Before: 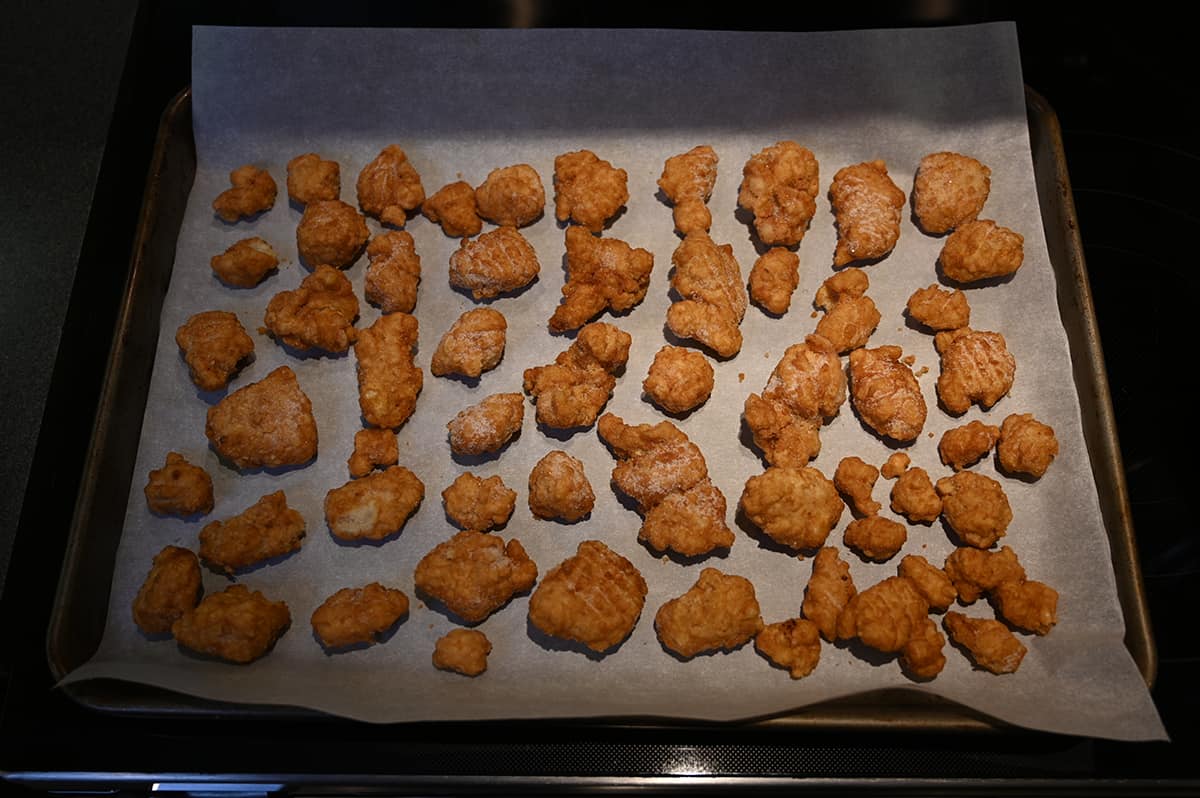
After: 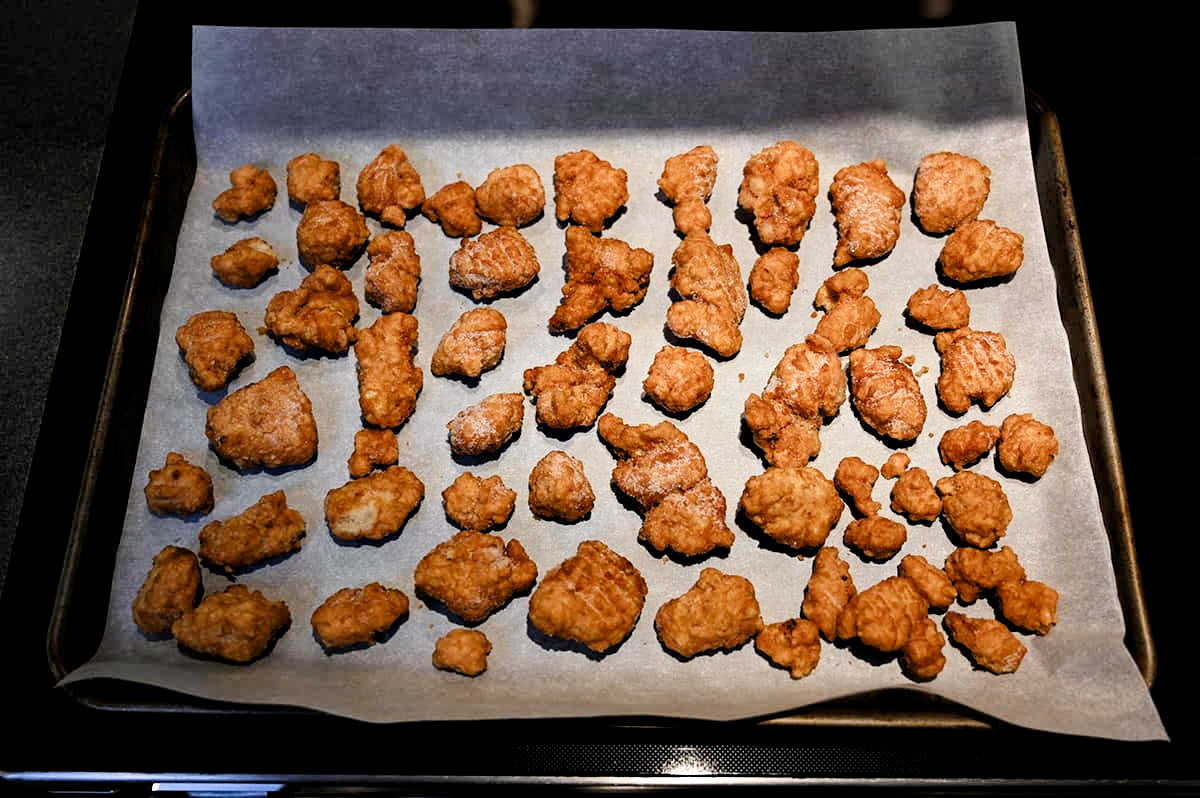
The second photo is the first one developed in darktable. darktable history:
local contrast: highlights 105%, shadows 100%, detail 119%, midtone range 0.2
contrast equalizer: y [[0.6 ×6], [0.55 ×6], [0 ×6], [0 ×6], [0 ×6]]
filmic rgb: black relative exposure -7.65 EV, white relative exposure 4.56 EV, hardness 3.61, preserve chrominance max RGB
exposure: black level correction 0, exposure 1.001 EV, compensate highlight preservation false
